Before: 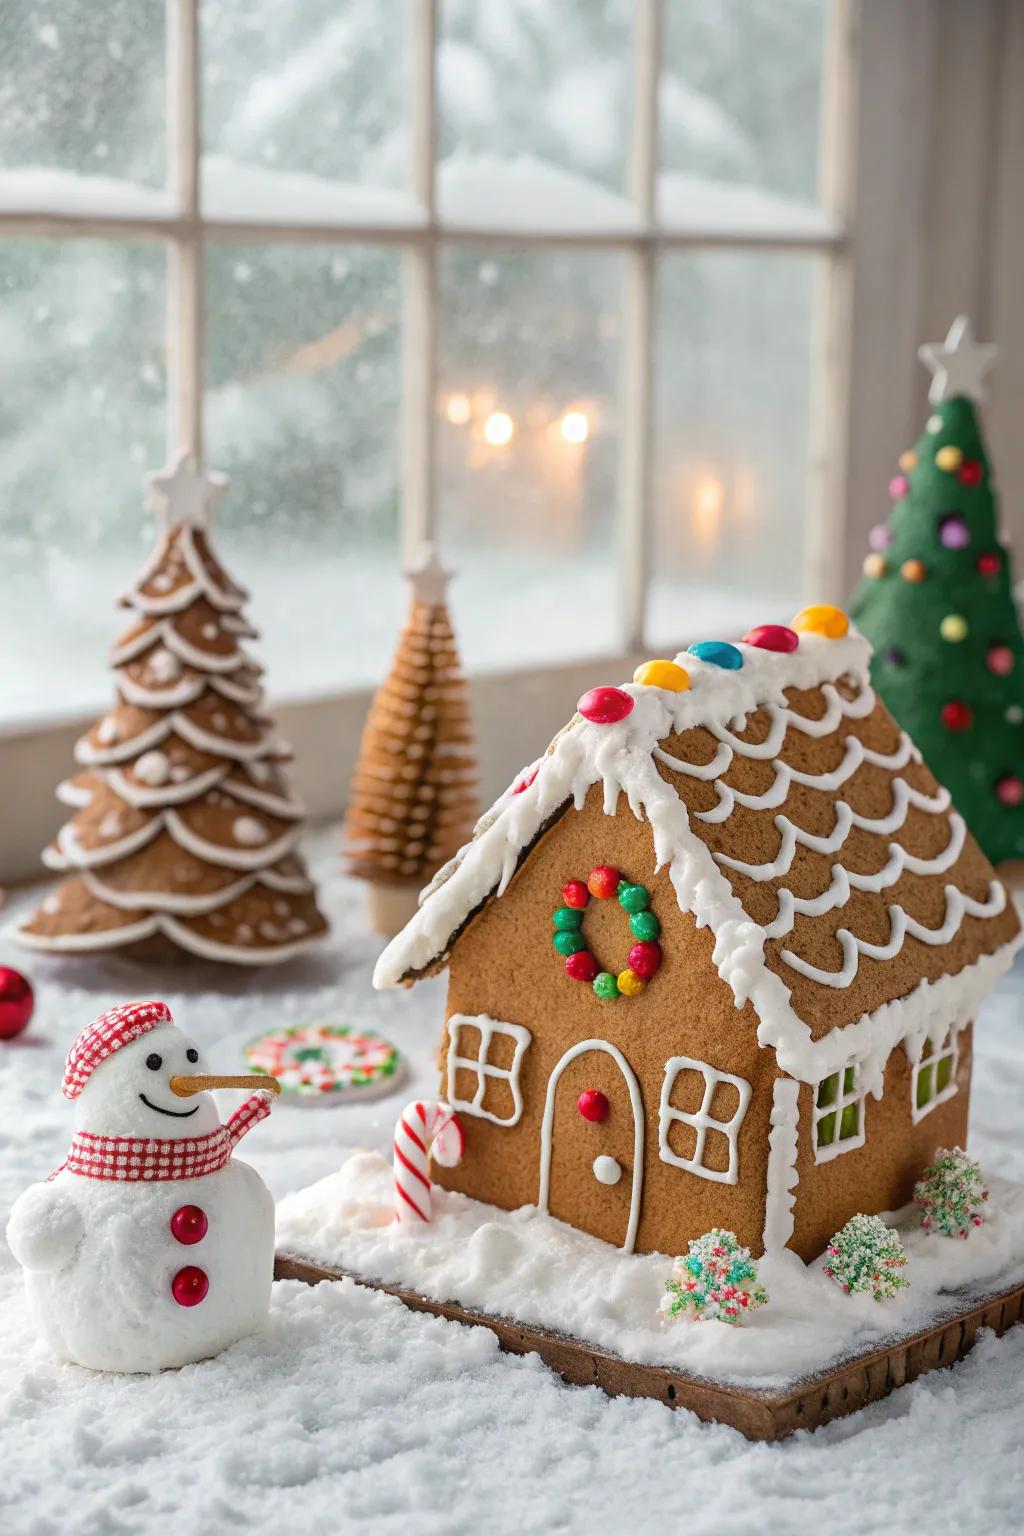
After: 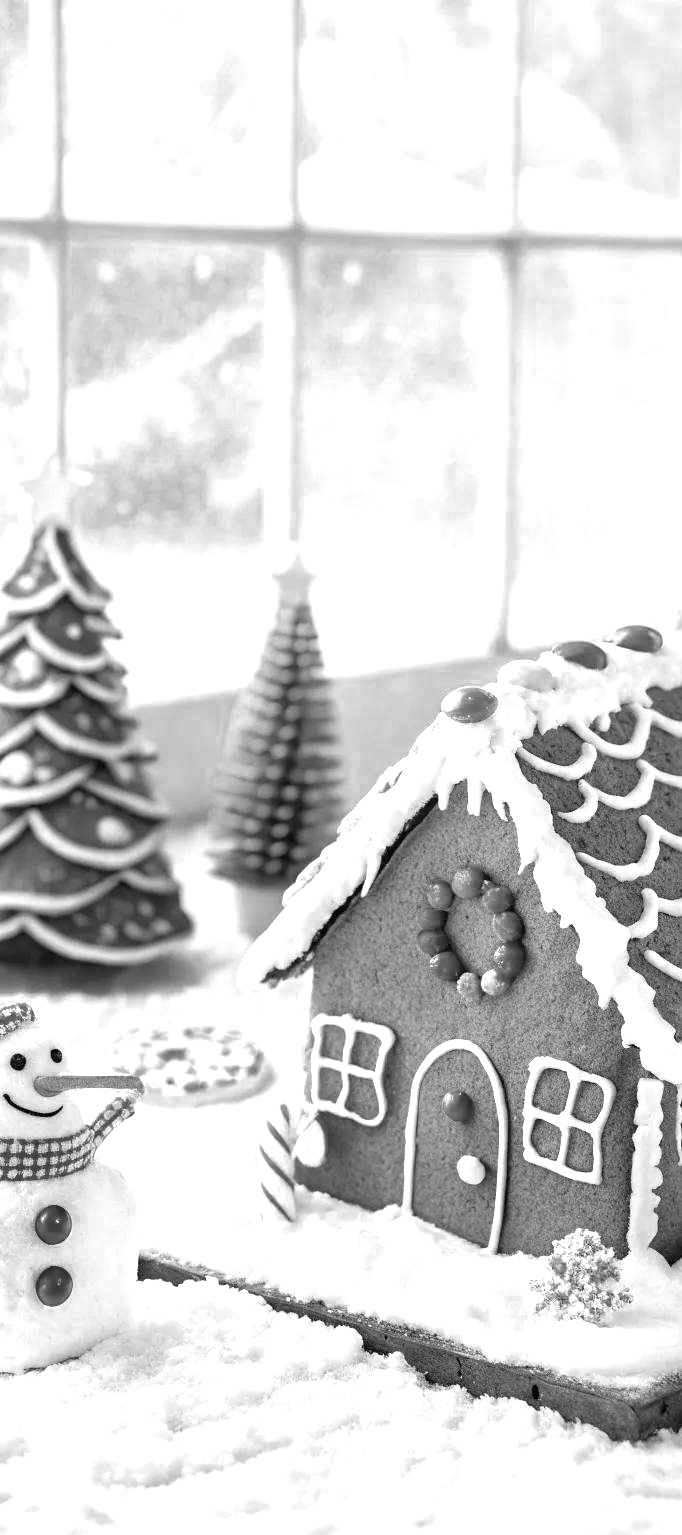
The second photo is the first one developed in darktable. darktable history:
tone equalizer: -8 EV -1.08 EV, -7 EV -1.03 EV, -6 EV -0.903 EV, -5 EV -0.595 EV, -3 EV 0.568 EV, -2 EV 0.874 EV, -1 EV 0.994 EV, +0 EV 1.07 EV
crop and rotate: left 13.366%, right 20.008%
color zones: curves: ch0 [(0.002, 0.593) (0.143, 0.417) (0.285, 0.541) (0.455, 0.289) (0.608, 0.327) (0.727, 0.283) (0.869, 0.571) (1, 0.603)]; ch1 [(0, 0) (0.143, 0) (0.286, 0) (0.429, 0) (0.571, 0) (0.714, 0) (0.857, 0)]
